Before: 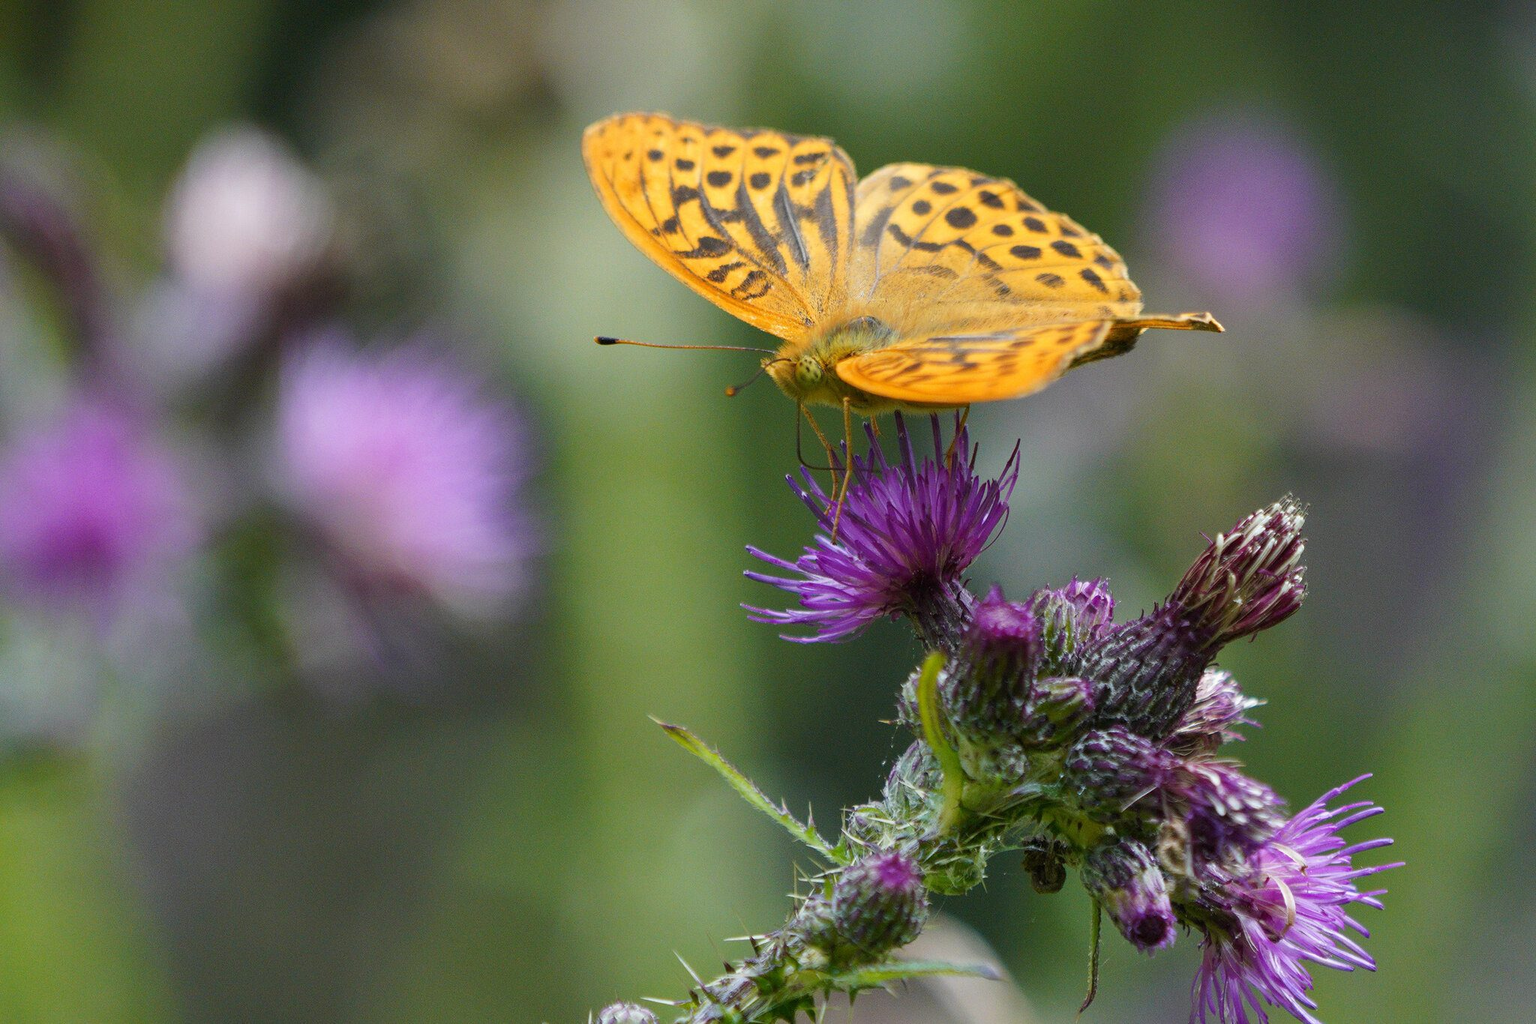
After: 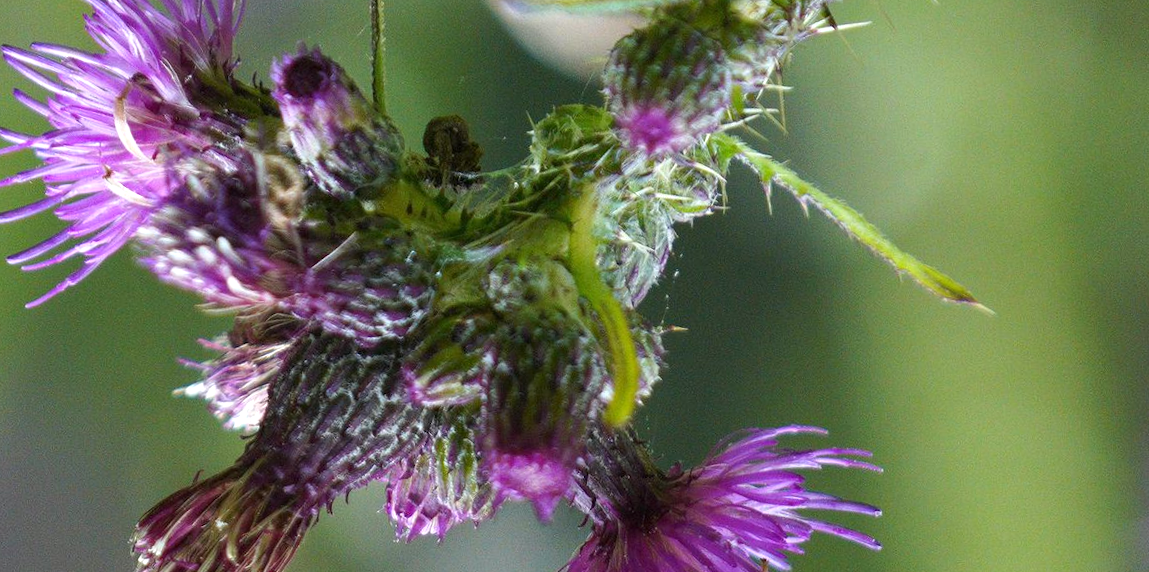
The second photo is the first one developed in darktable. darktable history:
orientation "rotate by 180 degrees": orientation rotate 180°
rotate and perspective: rotation -4.25°, automatic cropping off
exposure: exposure 0.507 EV
crop: left 10.121%, top 10.631%, right 36.218%, bottom 51.526%
